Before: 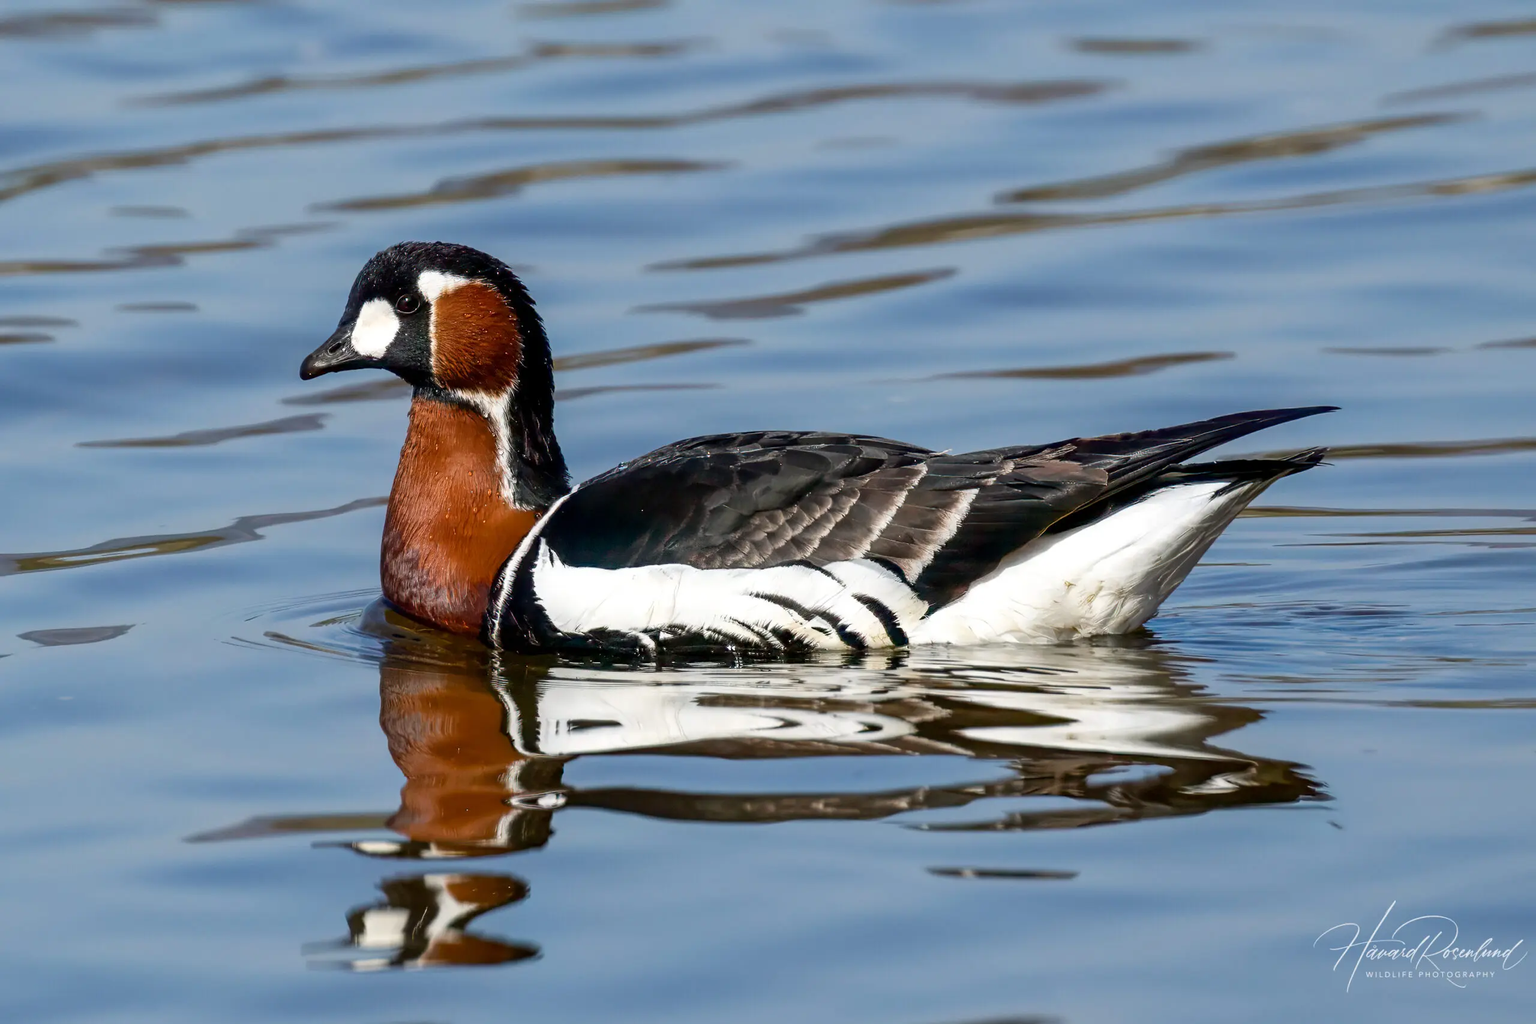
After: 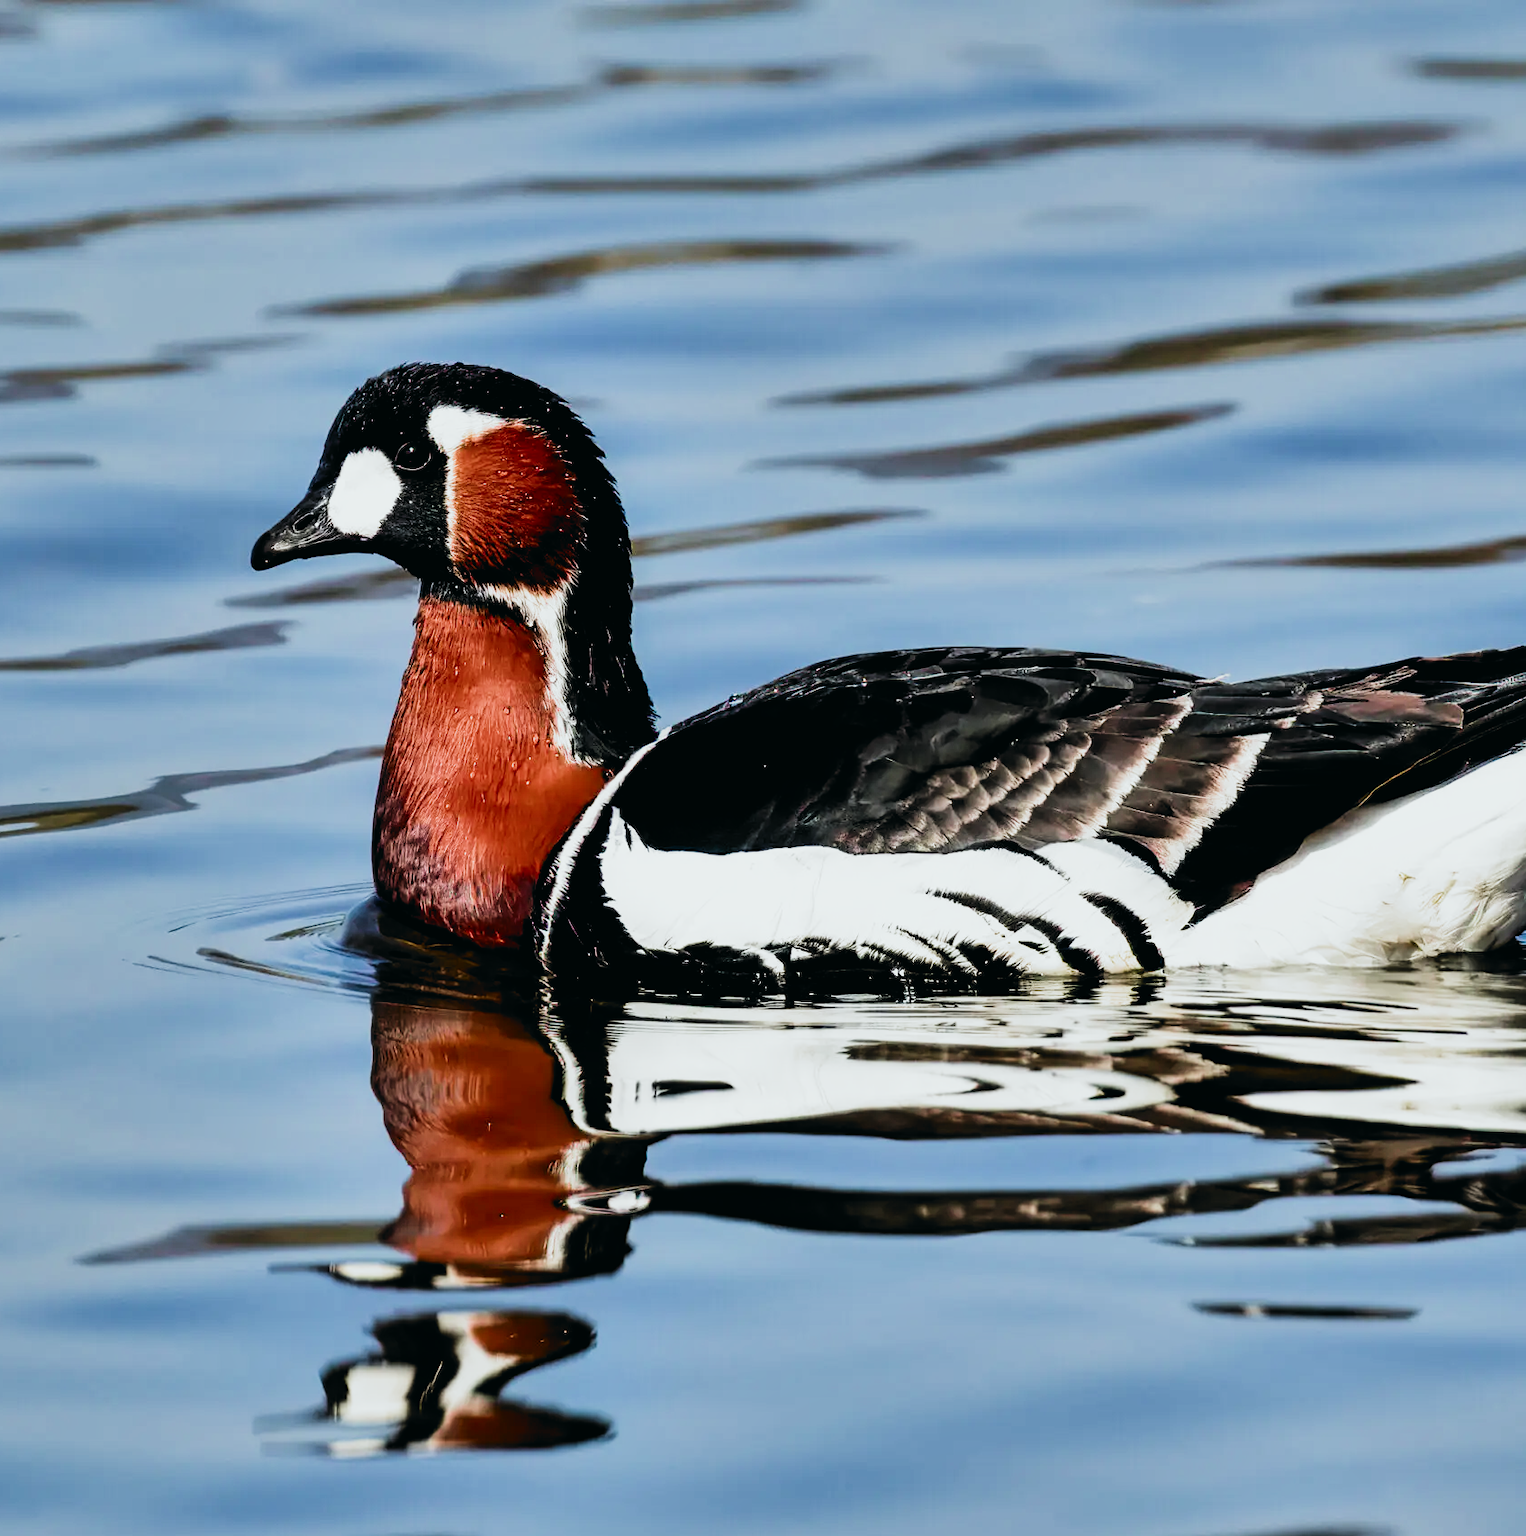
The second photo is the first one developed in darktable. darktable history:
exposure: black level correction 0.001, exposure 0.193 EV, compensate highlight preservation false
filmic rgb: black relative exposure -5.12 EV, white relative exposure 3.97 EV, threshold 5.94 EV, hardness 2.89, contrast 1.392, highlights saturation mix -30.16%, add noise in highlights 0.001, color science v3 (2019), use custom middle-gray values true, contrast in highlights soft, enable highlight reconstruction true
tone curve: curves: ch0 [(0, 0.011) (0.139, 0.106) (0.295, 0.271) (0.499, 0.523) (0.739, 0.782) (0.857, 0.879) (1, 0.967)]; ch1 [(0, 0) (0.291, 0.229) (0.394, 0.365) (0.469, 0.456) (0.507, 0.504) (0.527, 0.546) (0.571, 0.614) (0.725, 0.779) (1, 1)]; ch2 [(0, 0) (0.125, 0.089) (0.35, 0.317) (0.437, 0.42) (0.502, 0.499) (0.537, 0.551) (0.613, 0.636) (1, 1)], color space Lab, independent channels, preserve colors none
shadows and highlights: radius 108.53, shadows 24.07, highlights -59, low approximation 0.01, soften with gaussian
crop and rotate: left 8.663%, right 25.076%
